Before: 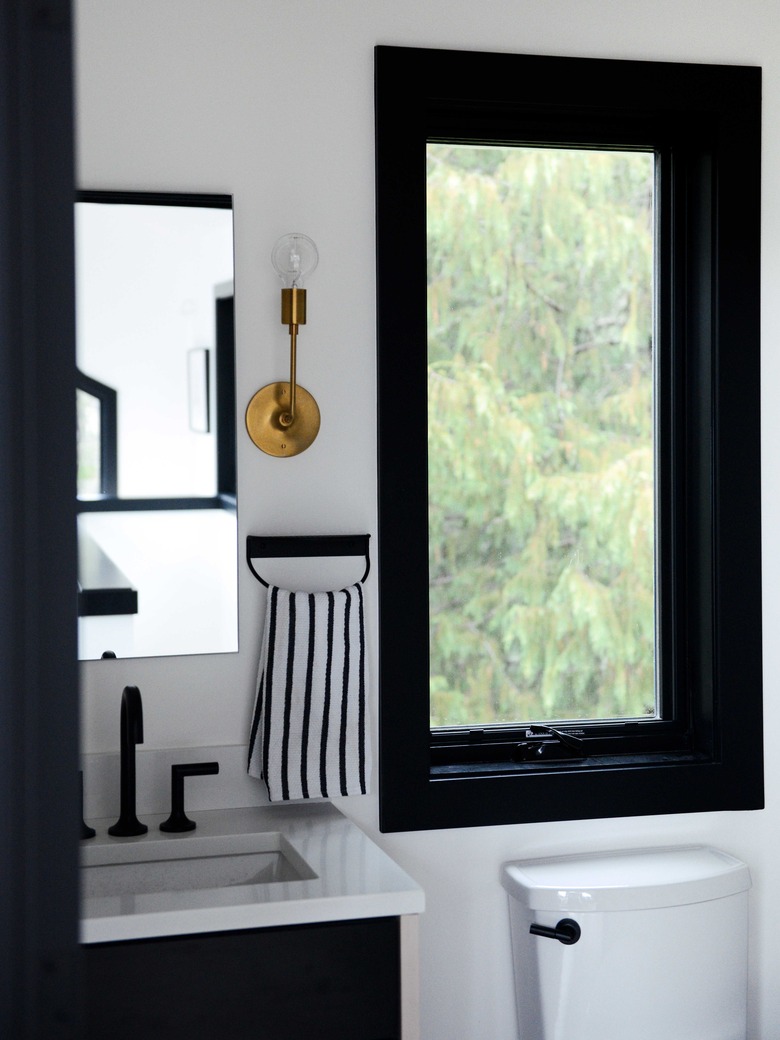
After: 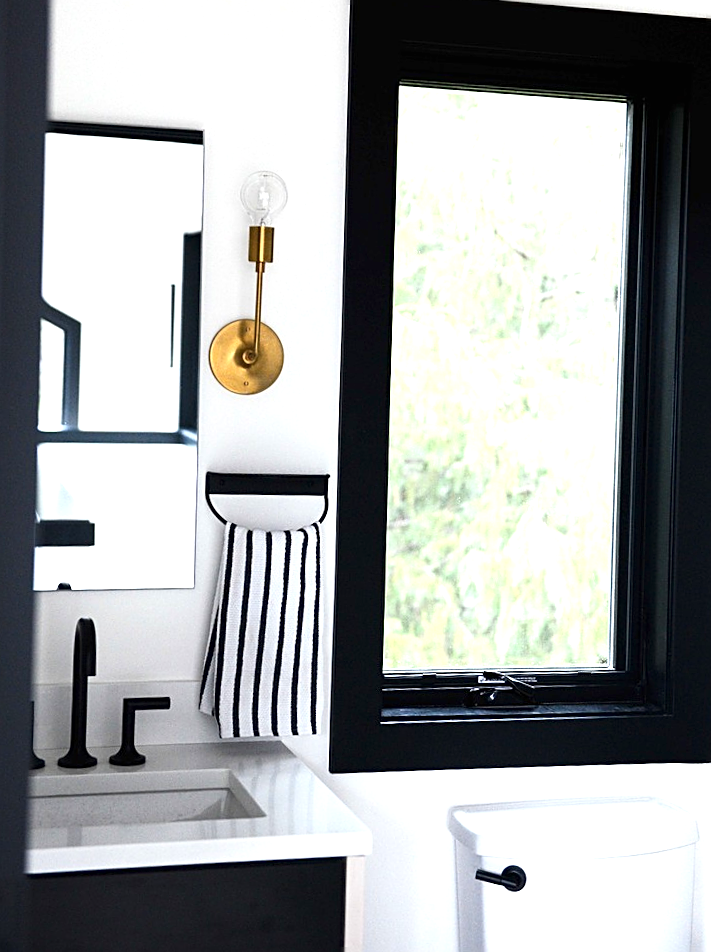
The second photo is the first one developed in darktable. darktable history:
crop and rotate: angle -1.97°, left 3.144%, top 3.678%, right 1.468%, bottom 0.611%
contrast brightness saturation: contrast 0.05
exposure: black level correction 0, exposure 1.1 EV, compensate highlight preservation false
sharpen: on, module defaults
